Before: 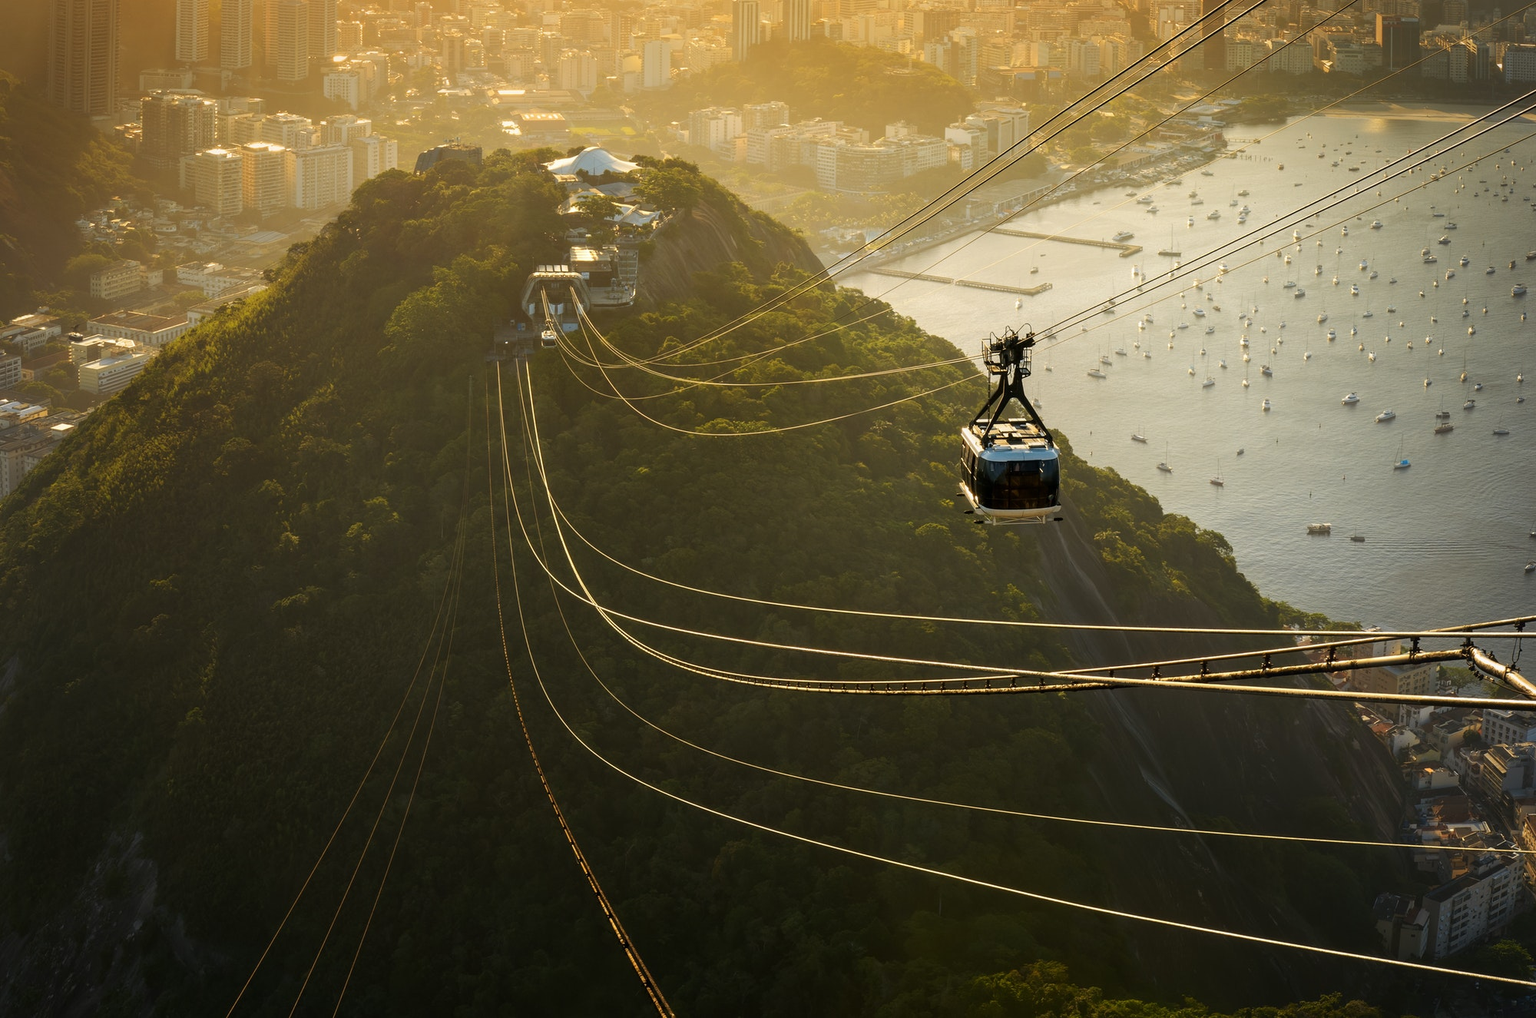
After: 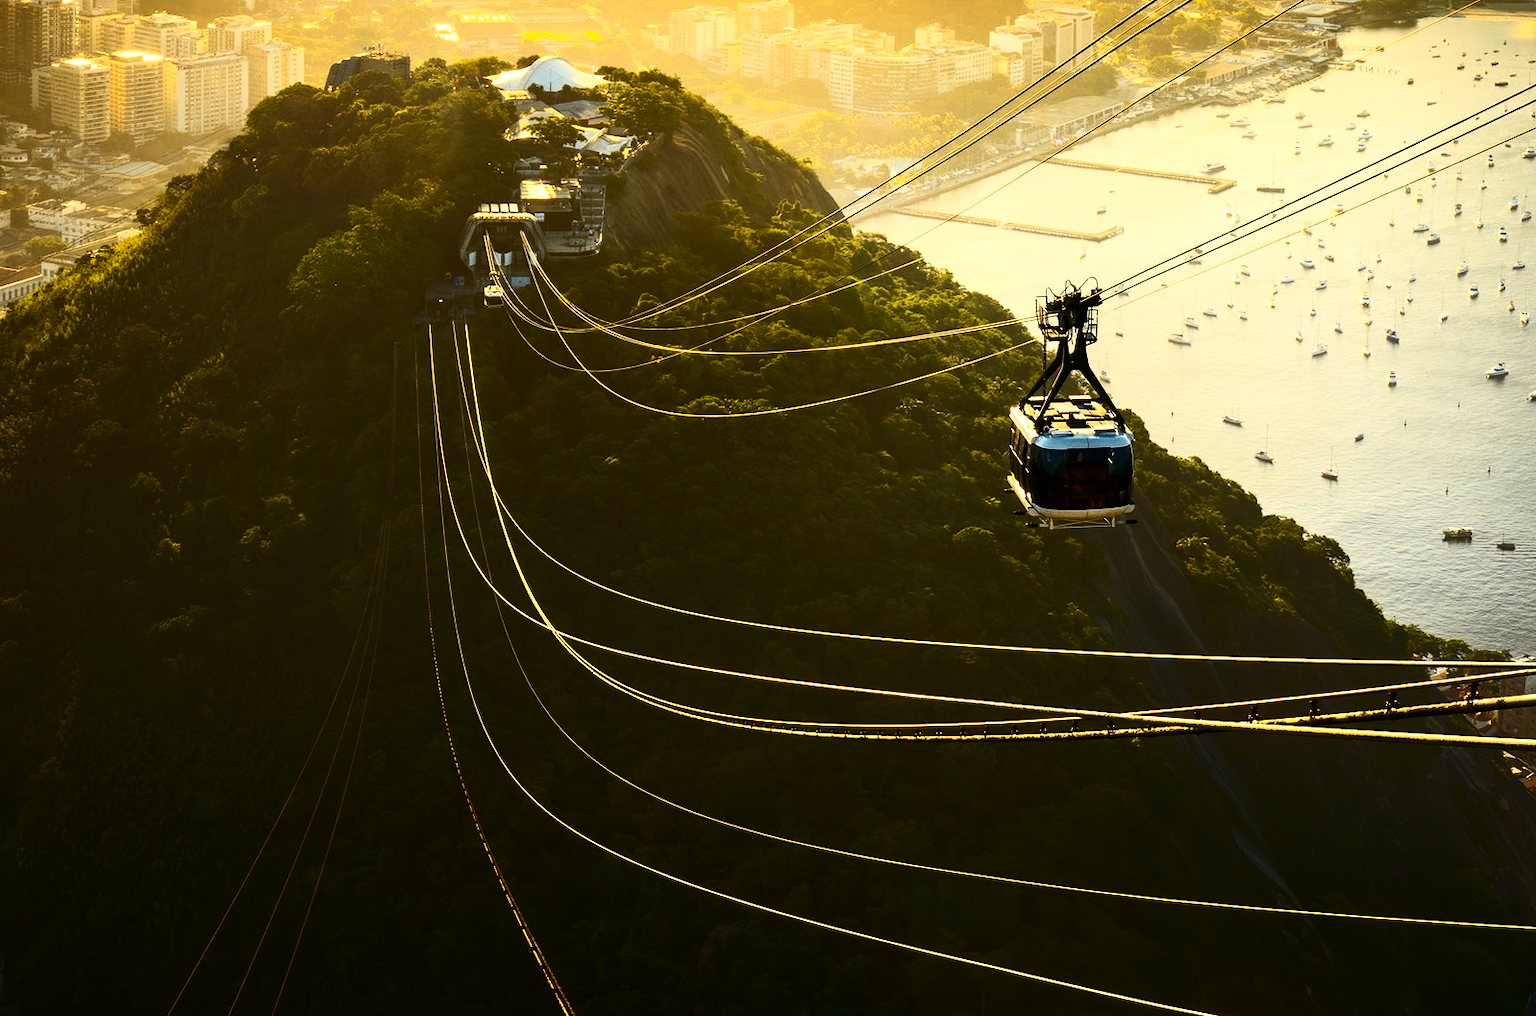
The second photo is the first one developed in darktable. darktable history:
contrast brightness saturation: contrast 0.4, brightness 0.1, saturation 0.21
crop and rotate: left 10.071%, top 10.071%, right 10.02%, bottom 10.02%
color balance rgb: perceptual brilliance grading › highlights 14.29%, perceptual brilliance grading › mid-tones -5.92%, perceptual brilliance grading › shadows -26.83%, global vibrance 31.18%
